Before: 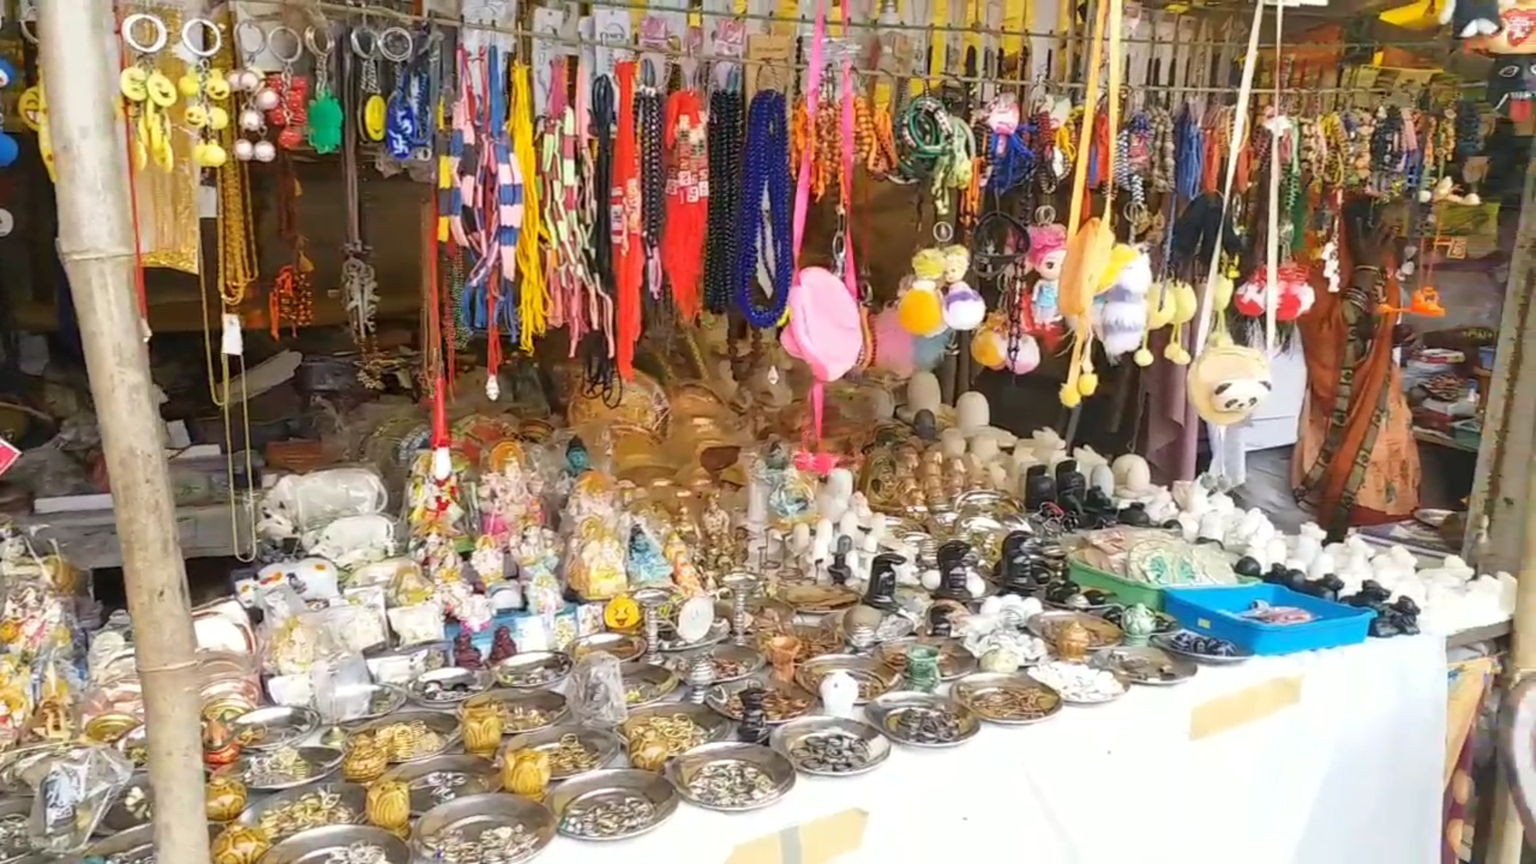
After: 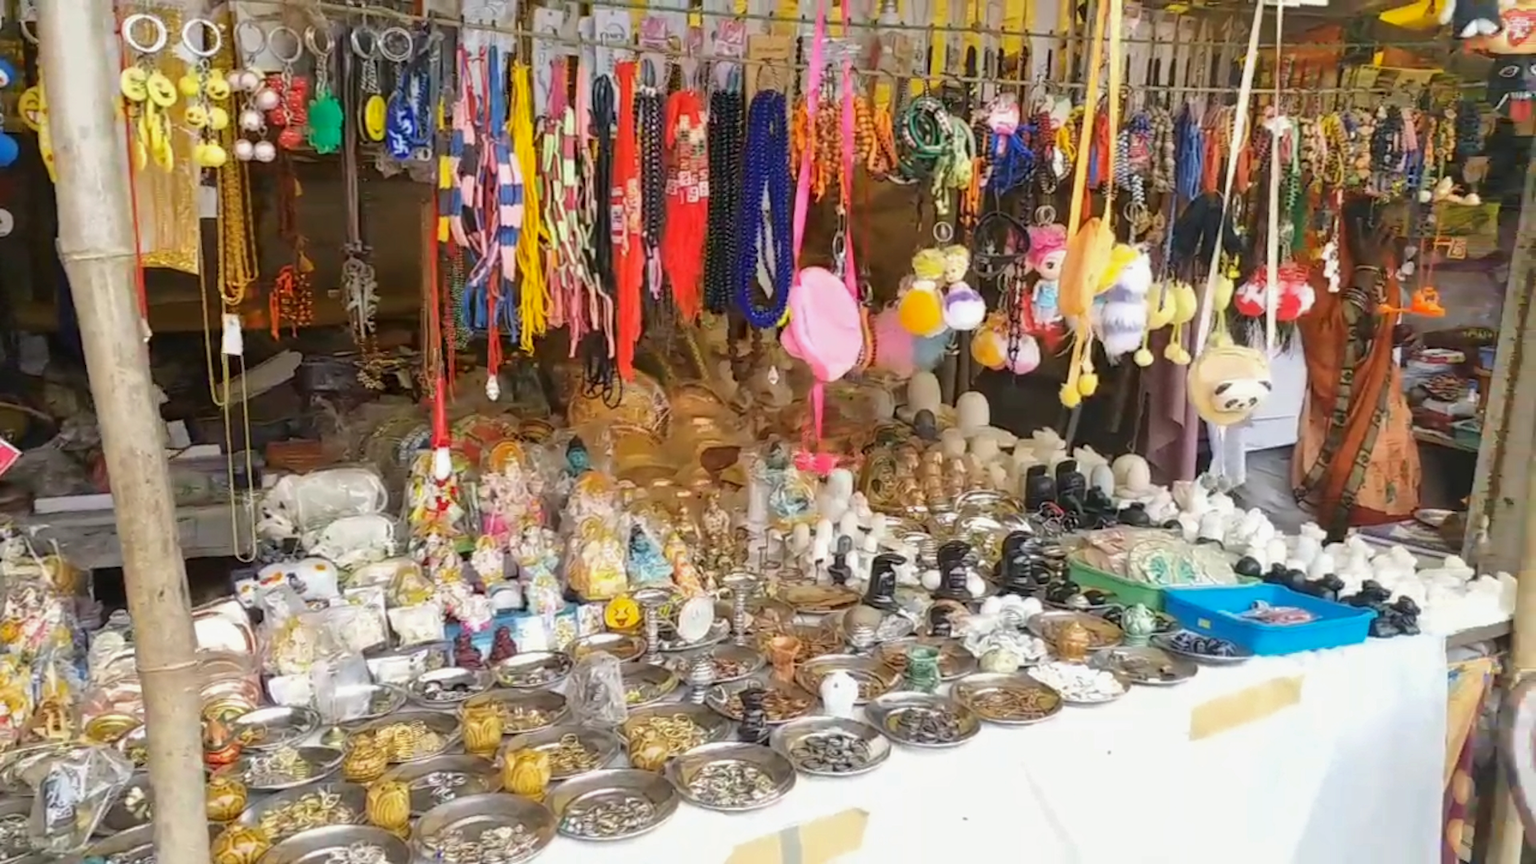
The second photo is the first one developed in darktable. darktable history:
shadows and highlights: shadows -20.12, white point adjustment -2.16, highlights -34.83
